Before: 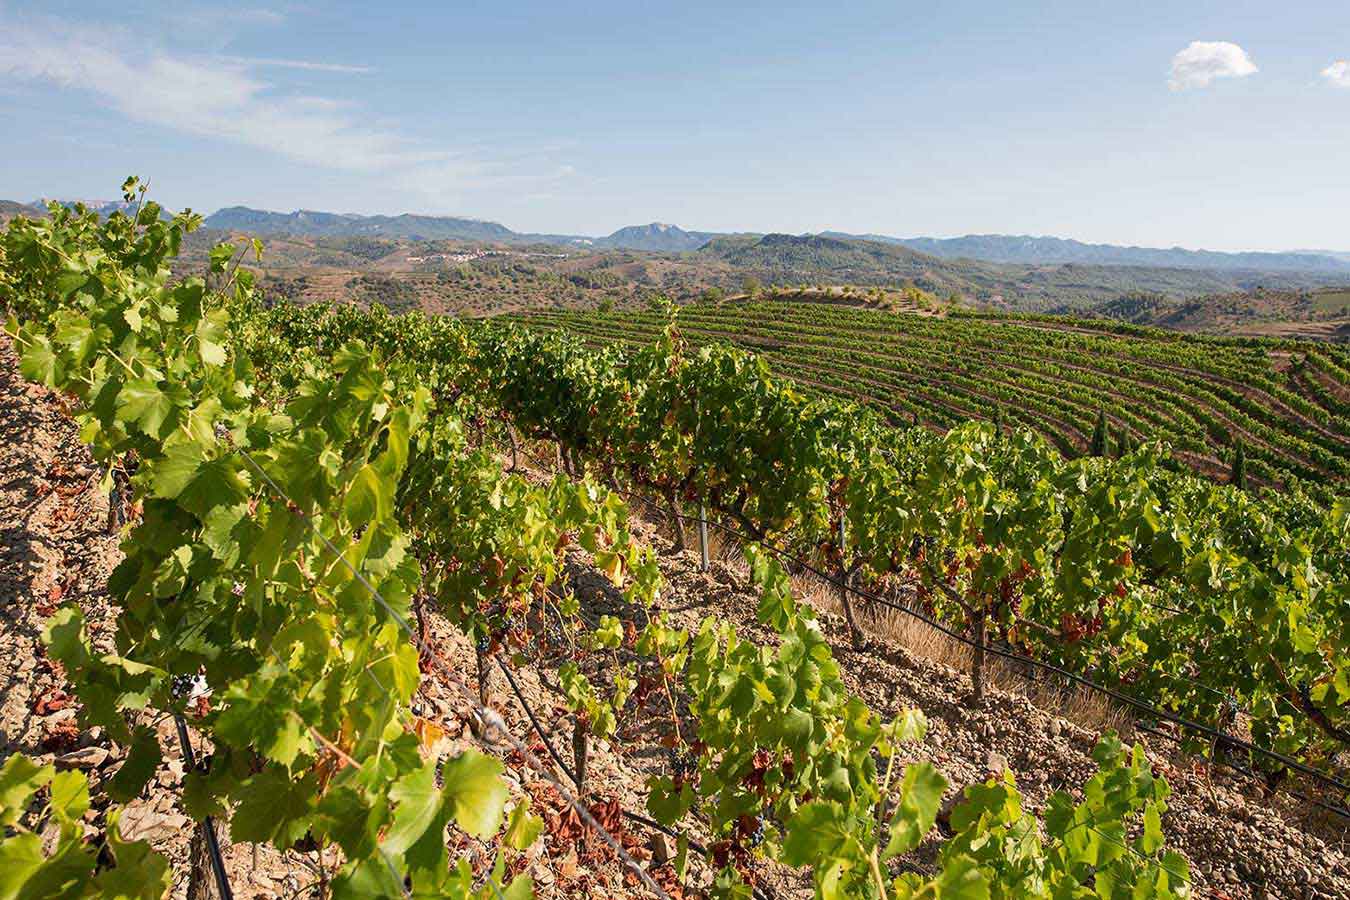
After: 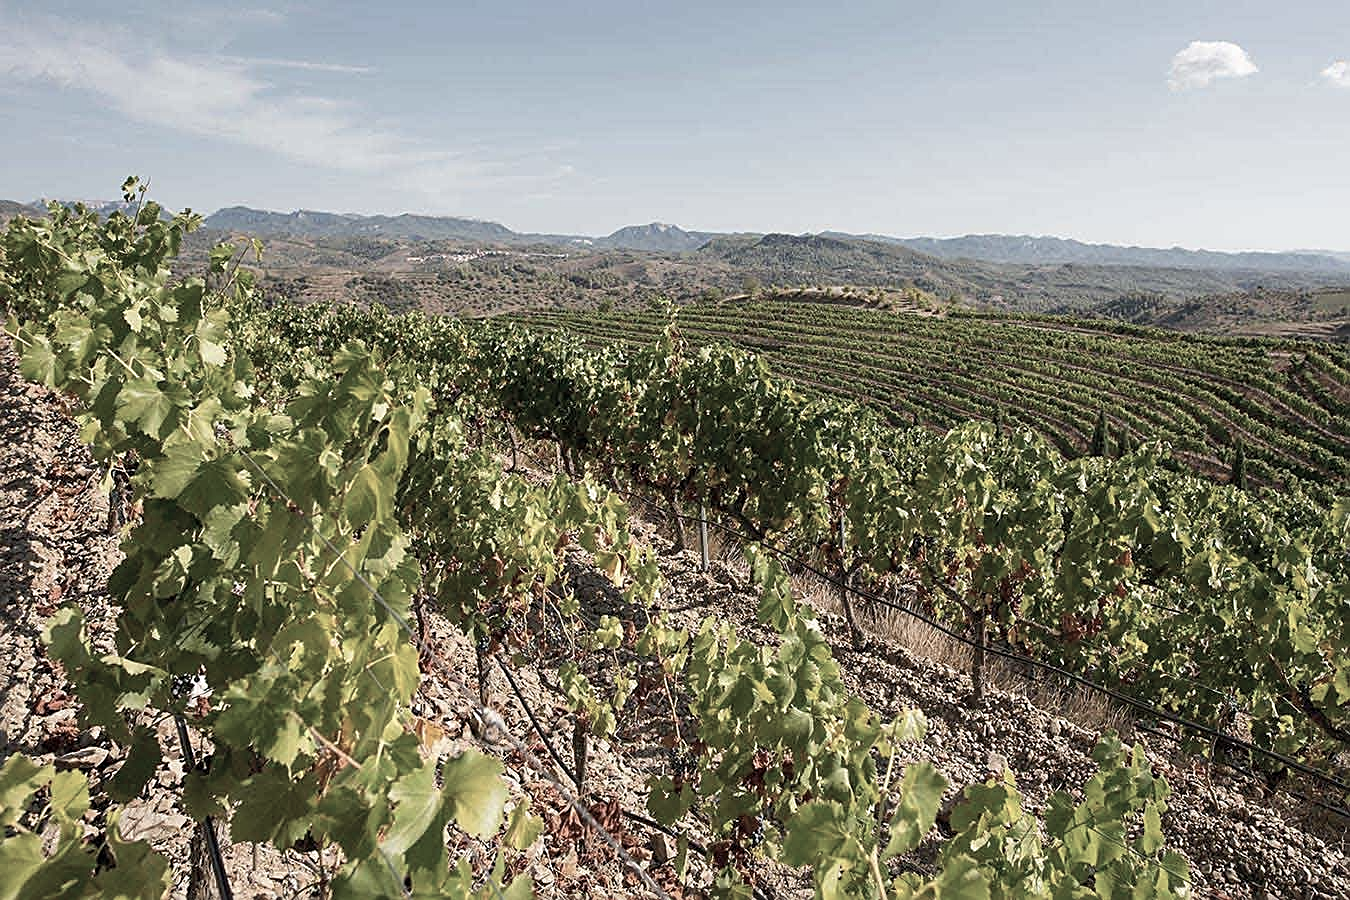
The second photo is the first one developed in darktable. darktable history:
sharpen: on, module defaults
color correction: highlights b* -0.029, saturation 0.506
